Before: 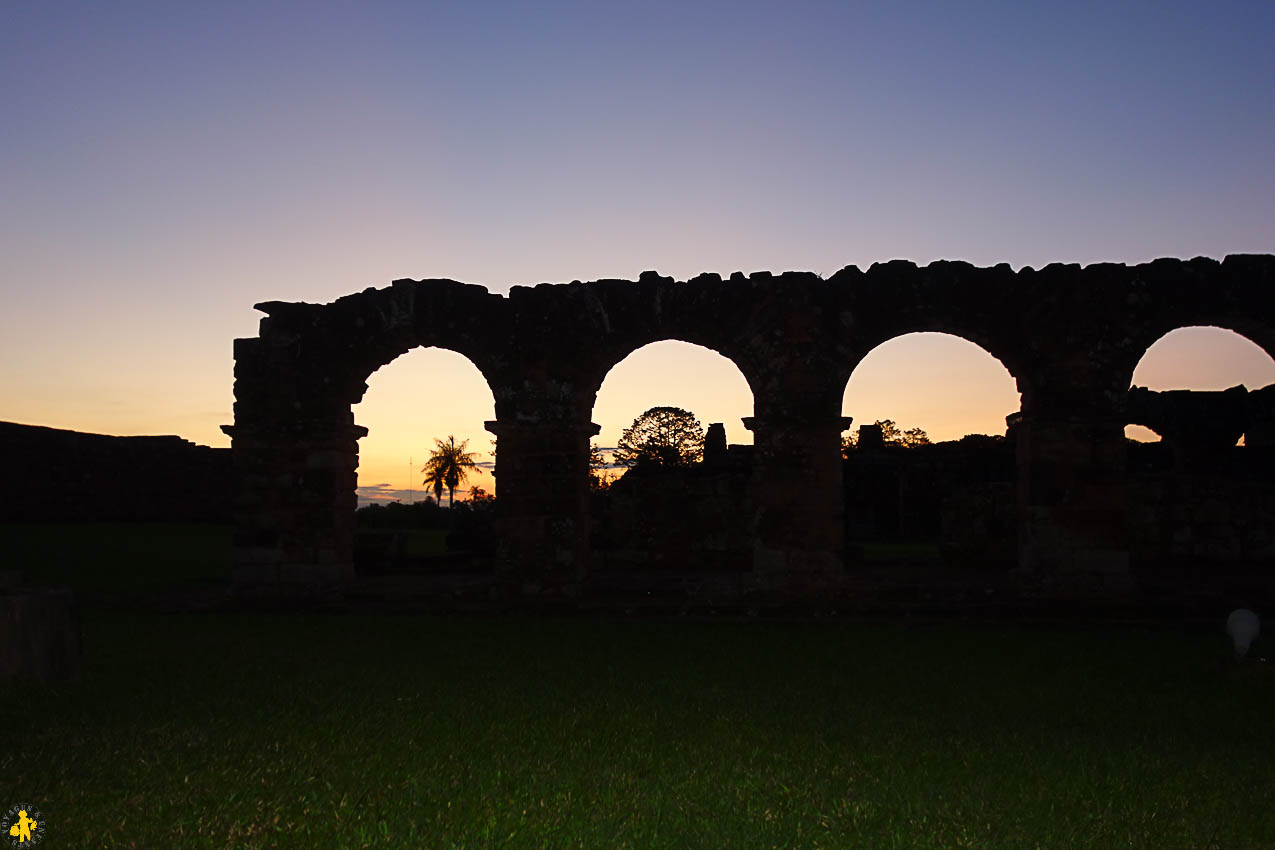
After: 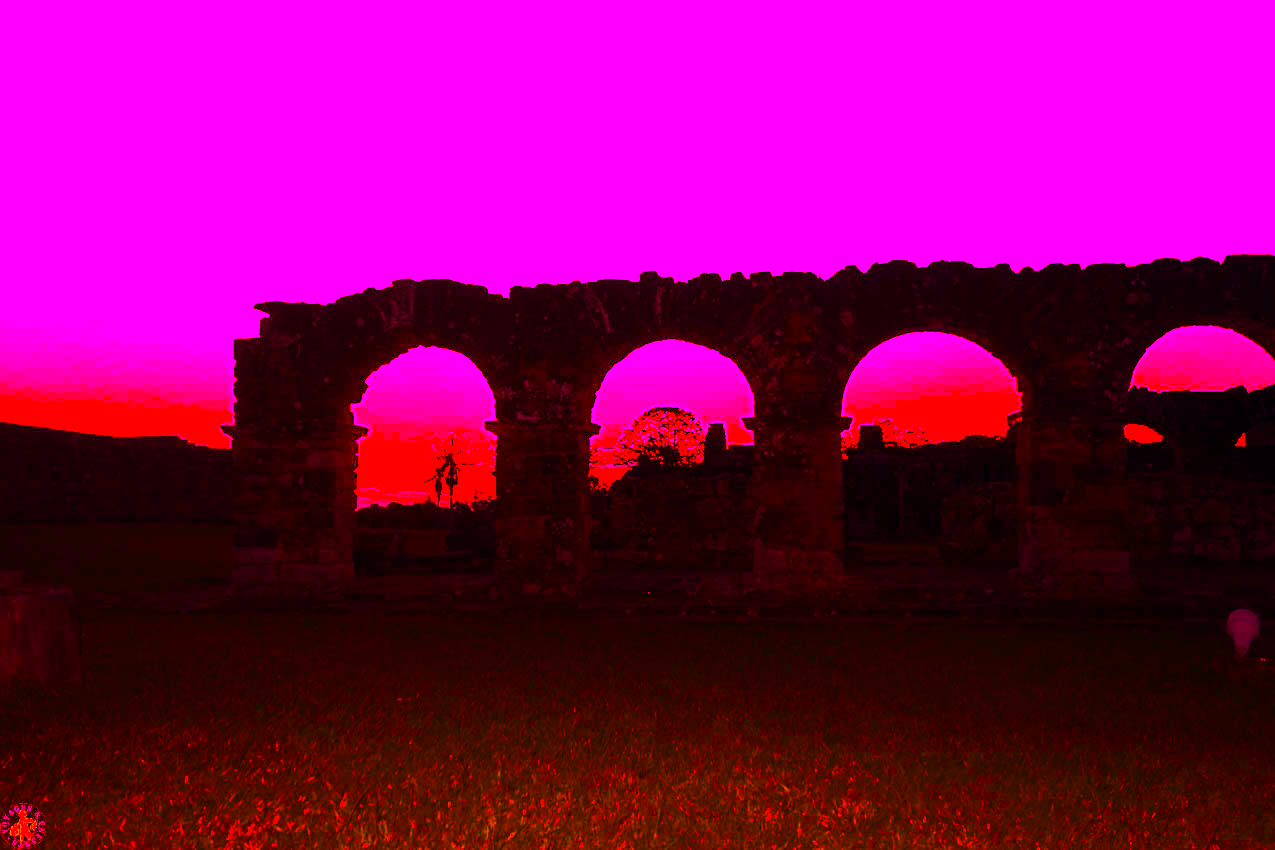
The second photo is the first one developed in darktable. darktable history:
white balance: red 4.26, blue 1.802
color balance rgb: linear chroma grading › global chroma 9%, perceptual saturation grading › global saturation 36%, perceptual saturation grading › shadows 35%, perceptual brilliance grading › global brilliance 15%, perceptual brilliance grading › shadows -35%, global vibrance 15%
